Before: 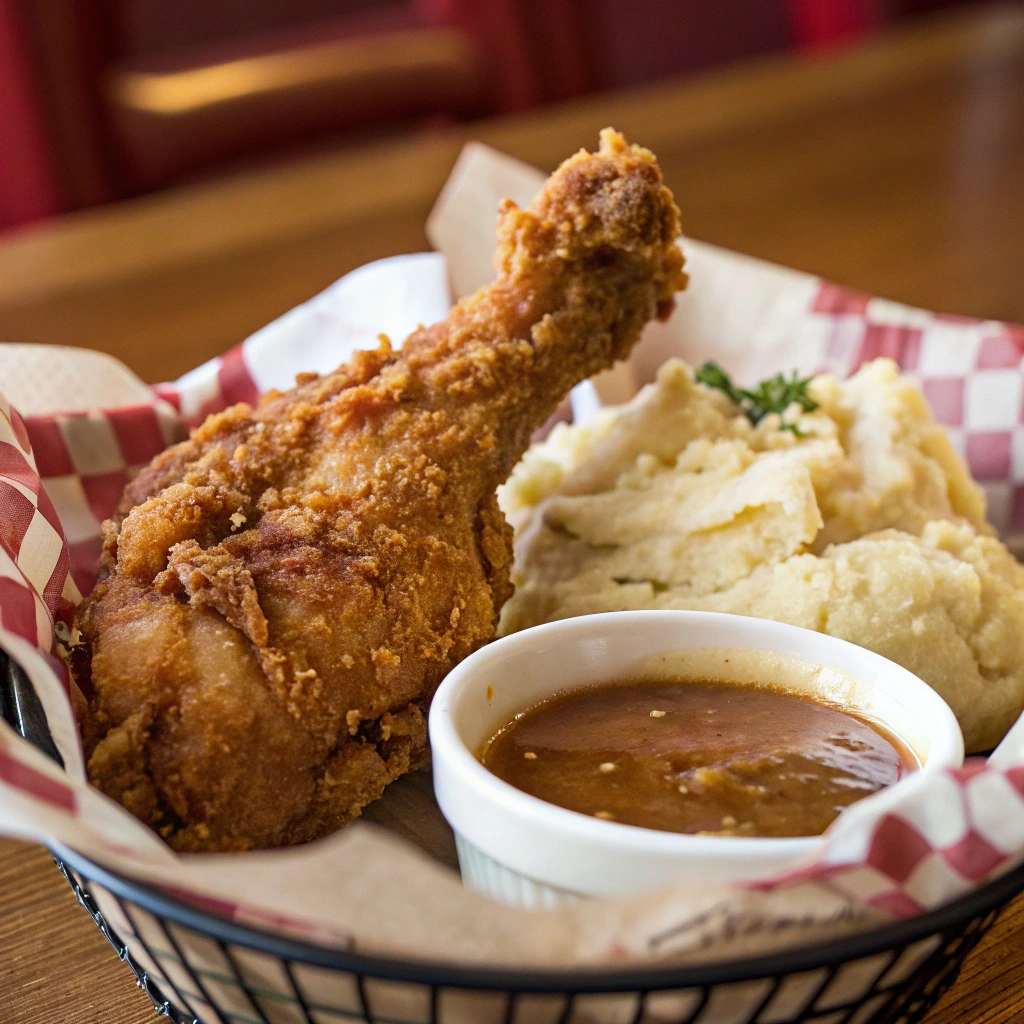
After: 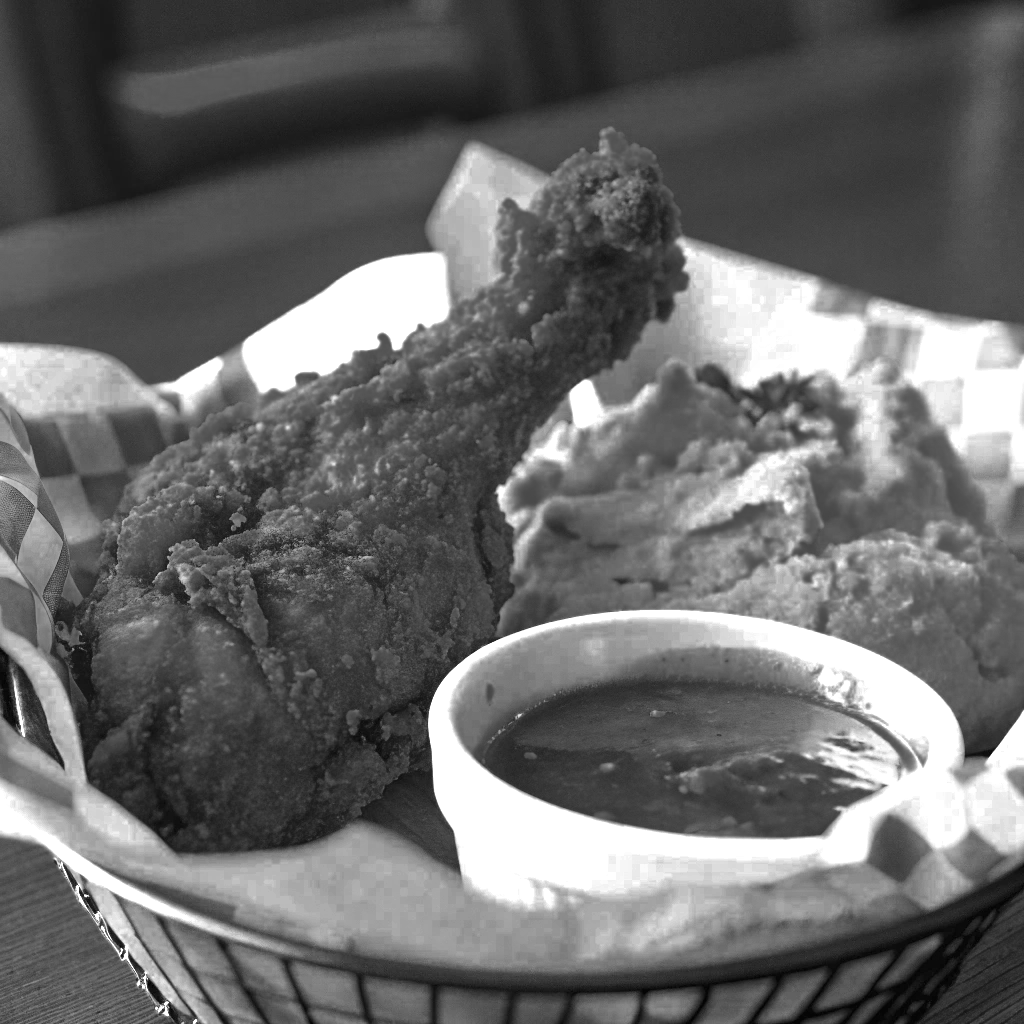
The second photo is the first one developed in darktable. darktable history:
contrast brightness saturation: contrast 0.23, brightness 0.1, saturation 0.29
exposure: black level correction 0, exposure 1.388 EV, compensate exposure bias true, compensate highlight preservation false
color zones: curves: ch0 [(0.287, 0.048) (0.493, 0.484) (0.737, 0.816)]; ch1 [(0, 0) (0.143, 0) (0.286, 0) (0.429, 0) (0.571, 0) (0.714, 0) (0.857, 0)]
